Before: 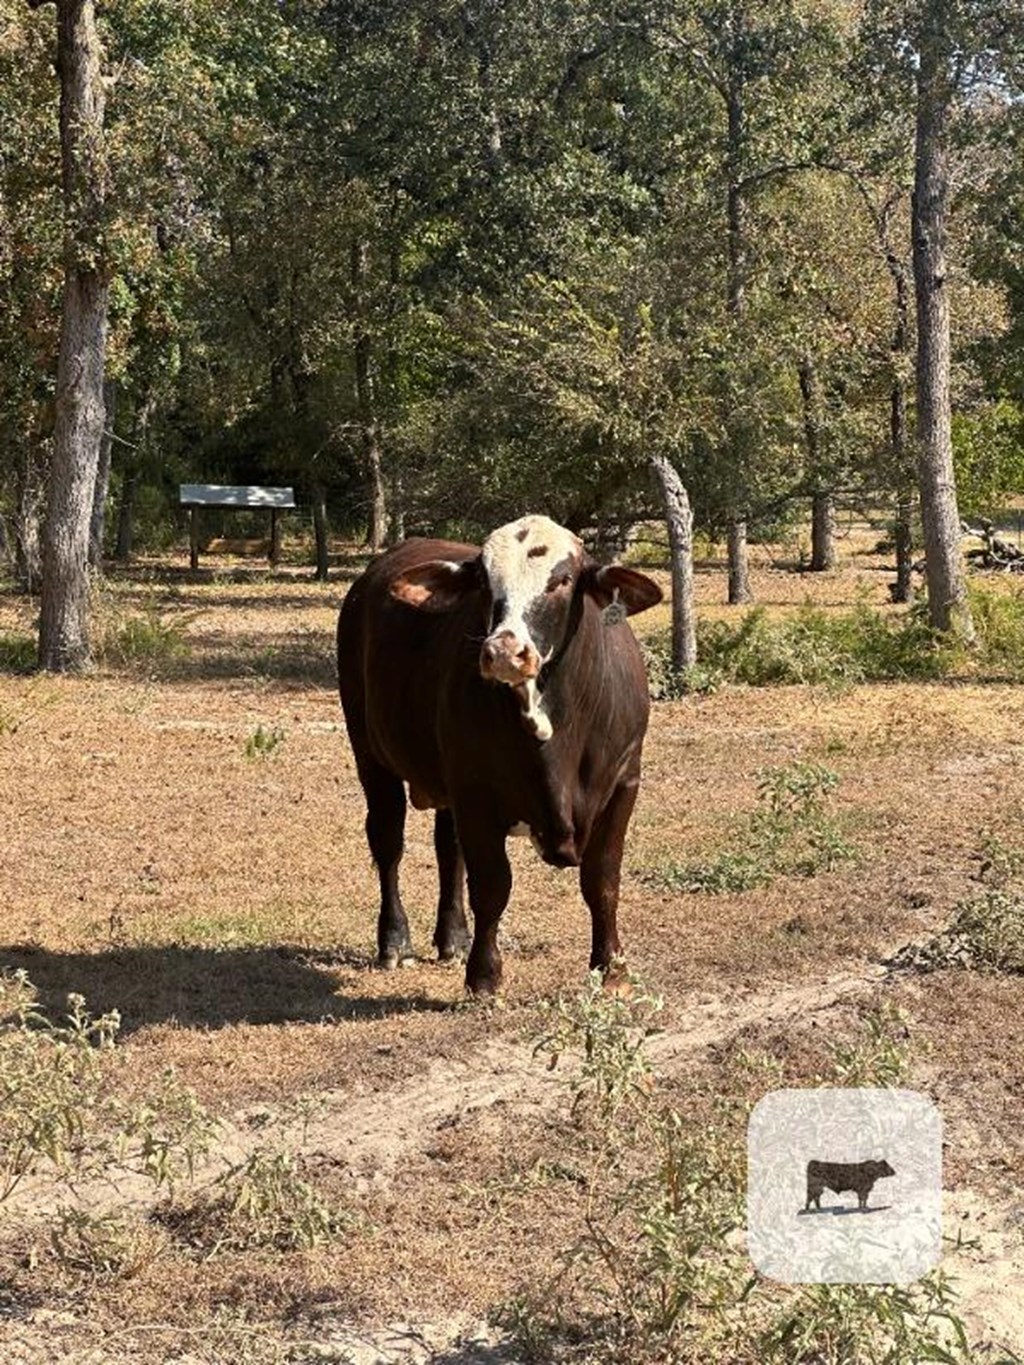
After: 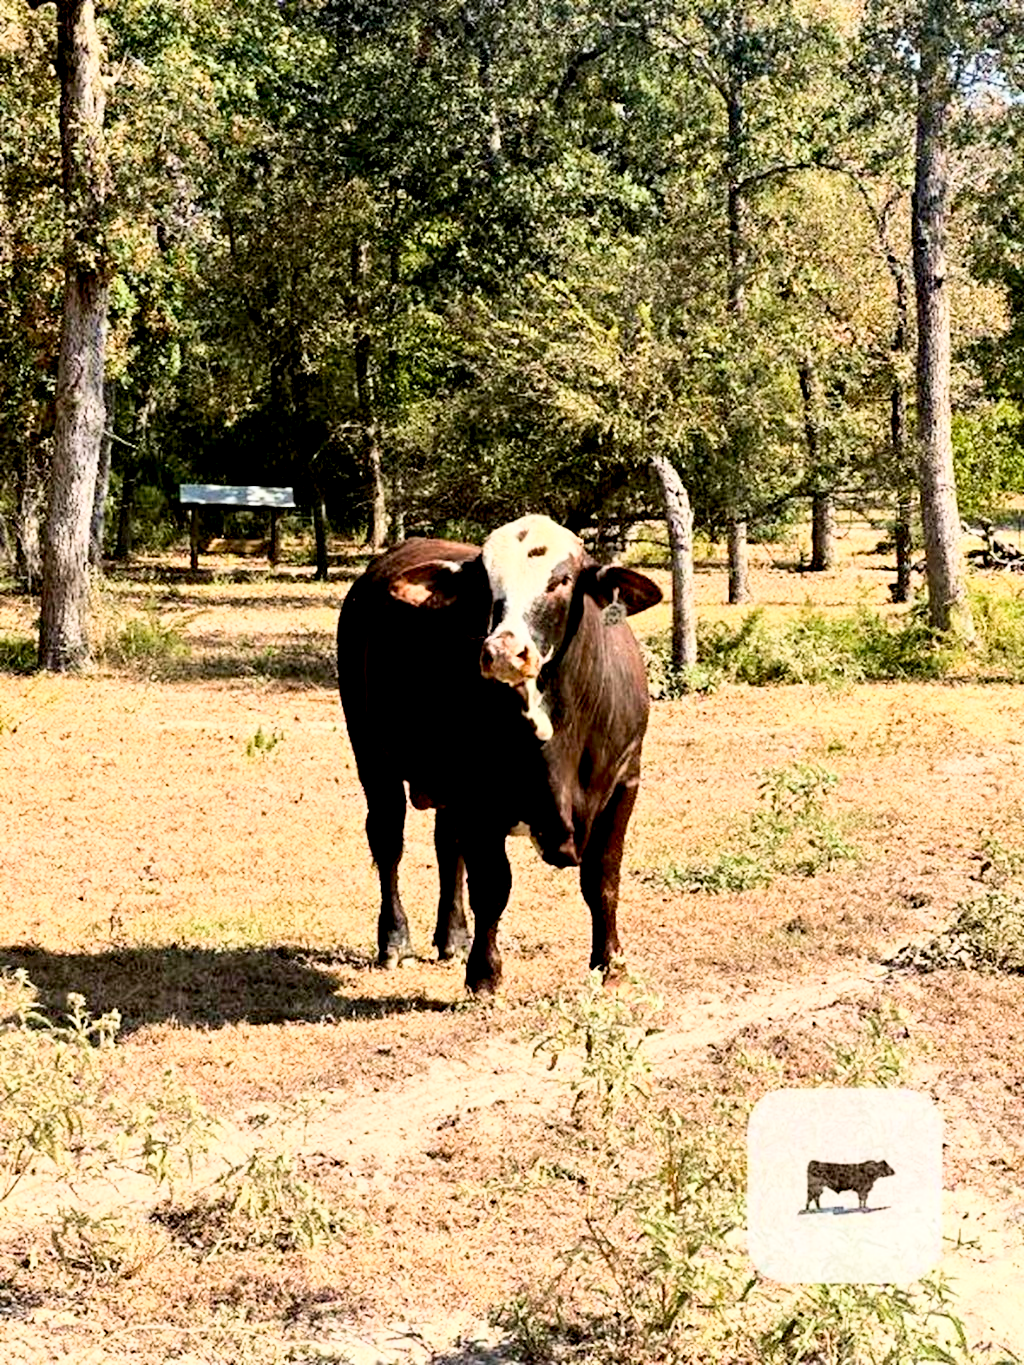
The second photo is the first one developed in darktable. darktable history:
exposure: black level correction 0.016, exposure -0.009 EV, compensate highlight preservation false
velvia: on, module defaults
base curve: curves: ch0 [(0, 0) (0.018, 0.026) (0.143, 0.37) (0.33, 0.731) (0.458, 0.853) (0.735, 0.965) (0.905, 0.986) (1, 1)]
